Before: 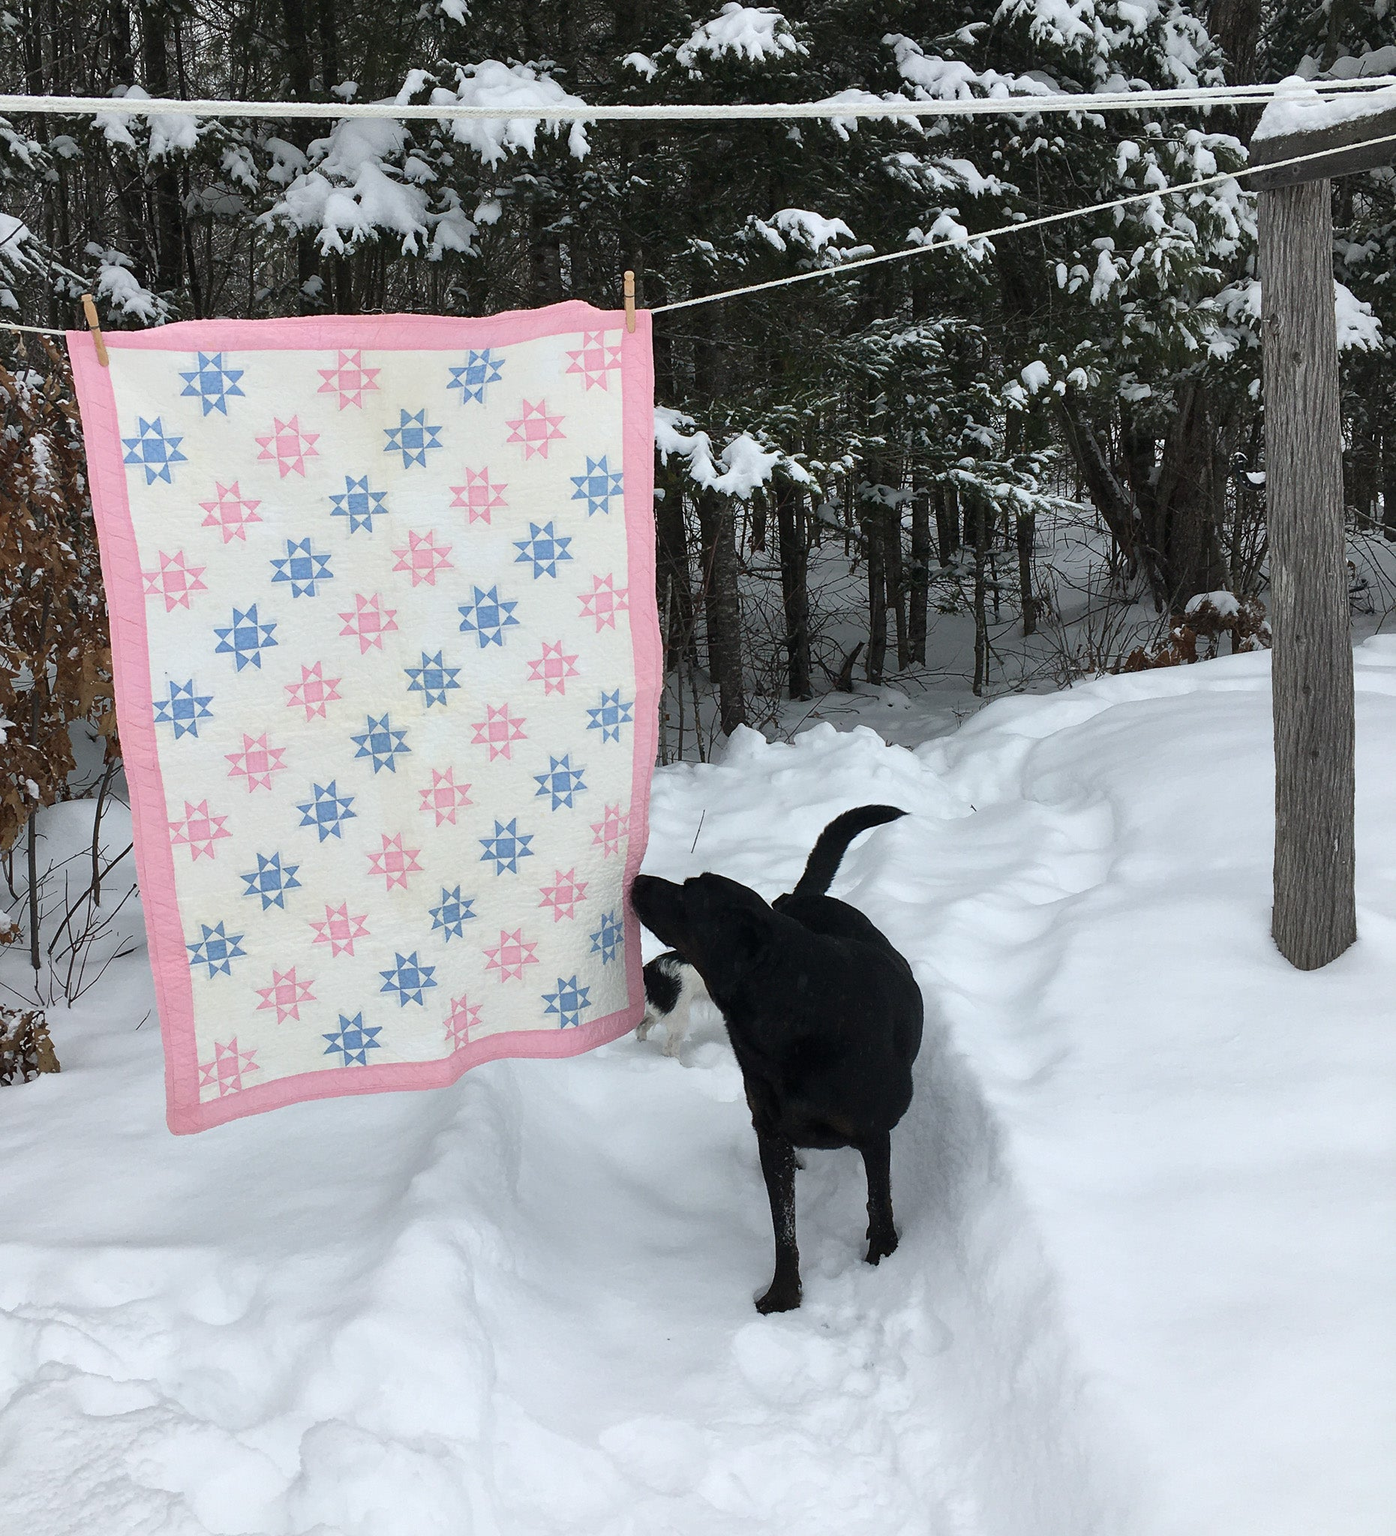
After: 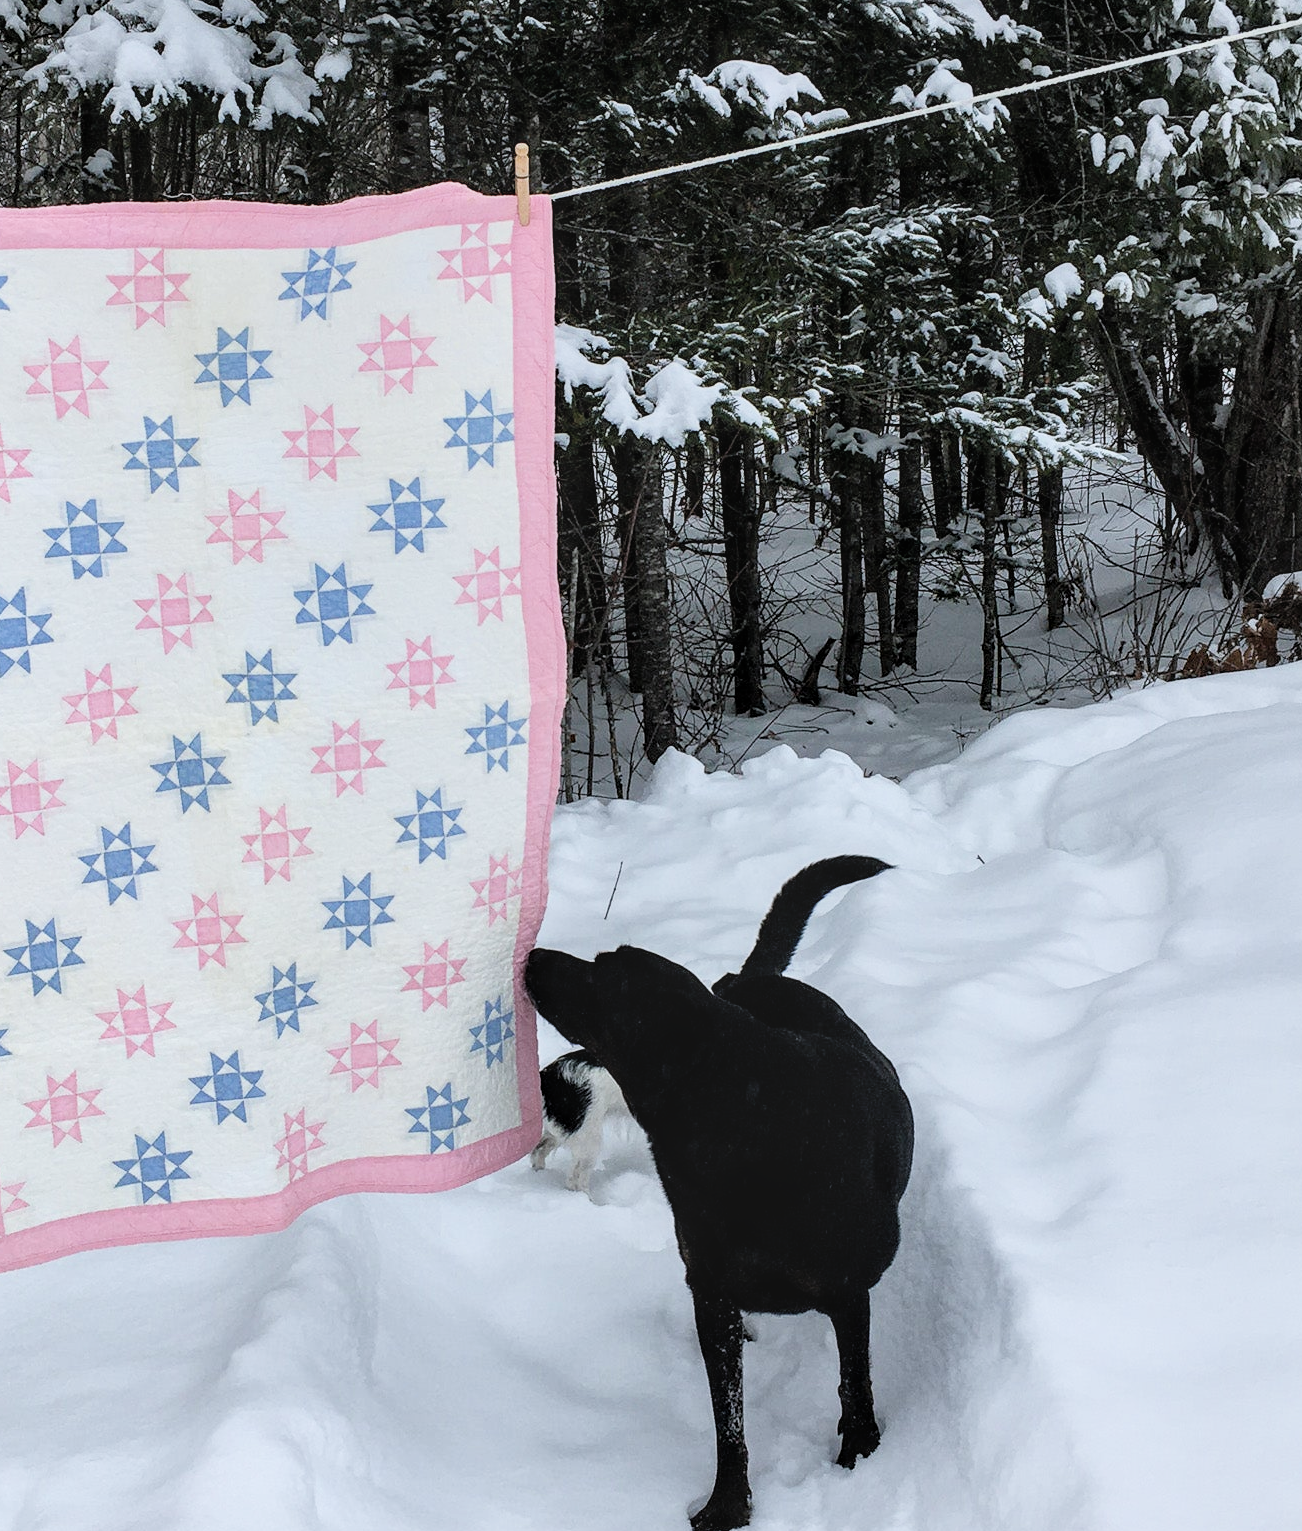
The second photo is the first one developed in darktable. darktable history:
local contrast: on, module defaults
crop and rotate: left 17.046%, top 10.659%, right 12.989%, bottom 14.553%
exposure: black level correction 0.001, exposure 0.5 EV, compensate exposure bias true, compensate highlight preservation false
filmic rgb: black relative exposure -5.83 EV, white relative exposure 3.4 EV, hardness 3.68
white balance: red 0.983, blue 1.036
